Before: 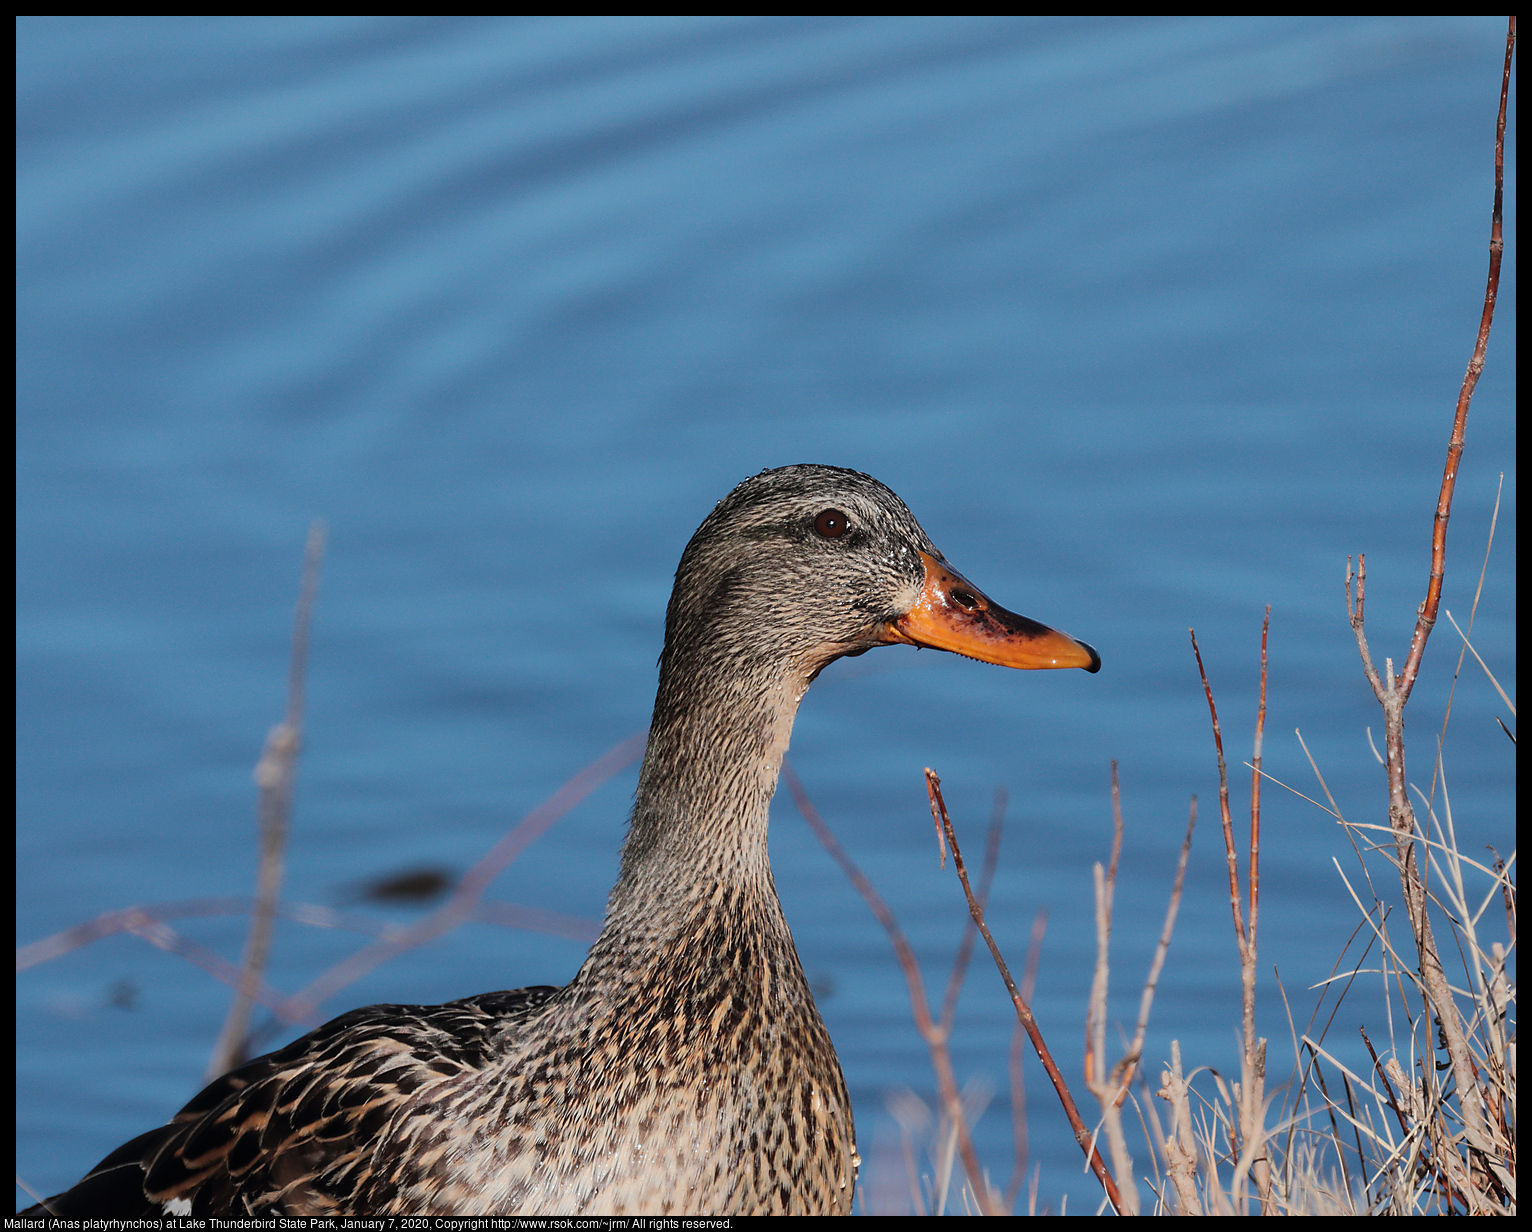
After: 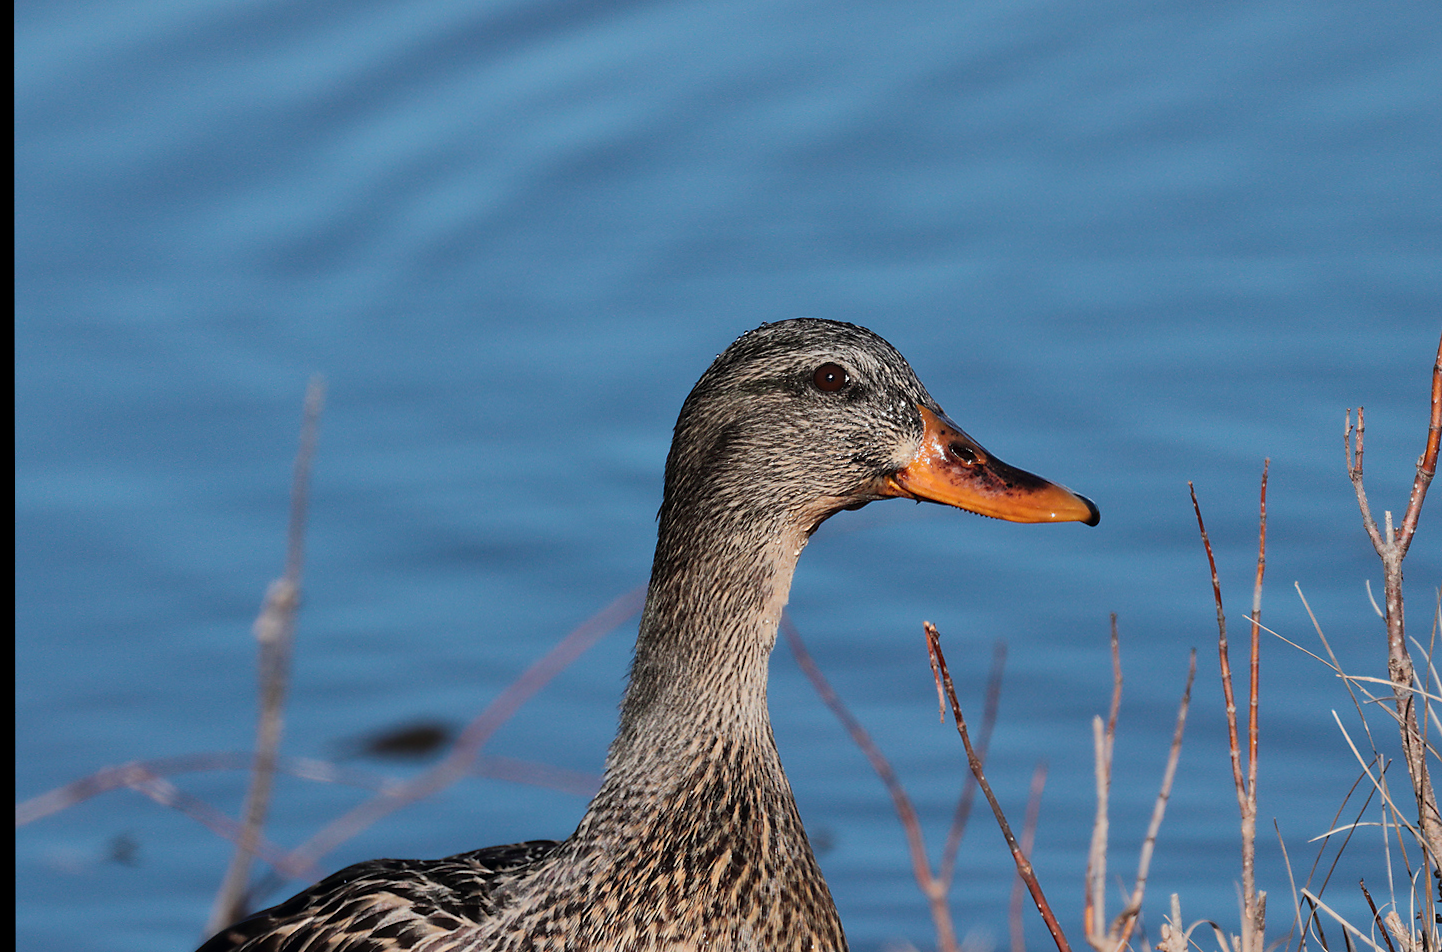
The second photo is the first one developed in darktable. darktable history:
crop and rotate: angle 0.097°, top 11.793%, right 5.666%, bottom 10.736%
local contrast: mode bilateral grid, contrast 21, coarseness 50, detail 119%, midtone range 0.2
exposure: compensate highlight preservation false
